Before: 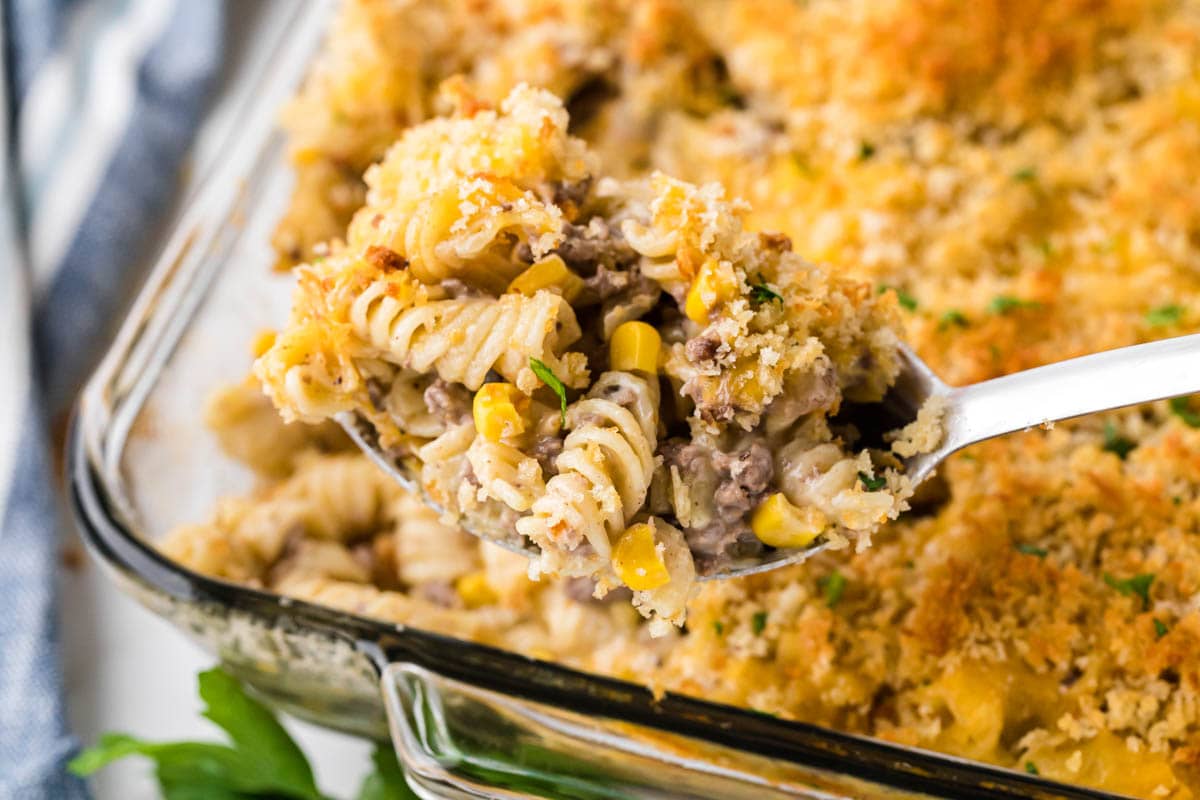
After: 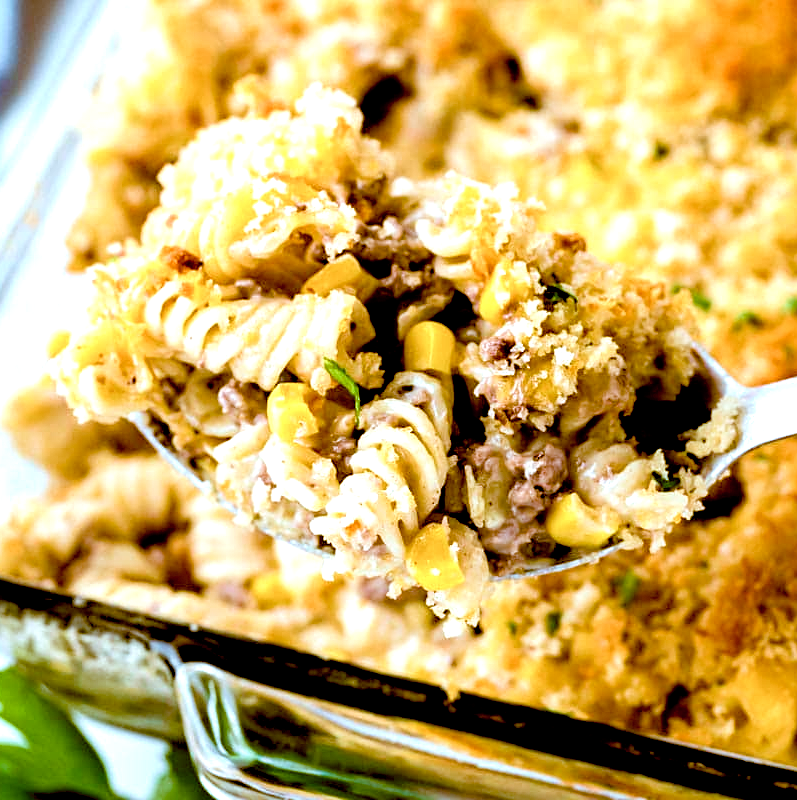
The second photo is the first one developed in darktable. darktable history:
crop: left 17.22%, right 16.34%
sharpen: radius 1.292, amount 0.304, threshold 0.226
color correction: highlights a* -10.53, highlights b* -19.79
exposure: black level correction 0.026, exposure 0.18 EV, compensate exposure bias true, compensate highlight preservation false
color balance rgb: global offset › chroma 0.393%, global offset › hue 33.08°, perceptual saturation grading › global saturation 20%, perceptual saturation grading › highlights -25.823%, perceptual saturation grading › shadows 50.267%
tone equalizer: -8 EV -0.383 EV, -7 EV -0.419 EV, -6 EV -0.311 EV, -5 EV -0.204 EV, -3 EV 0.21 EV, -2 EV 0.347 EV, -1 EV 0.4 EV, +0 EV 0.442 EV
velvia: on, module defaults
